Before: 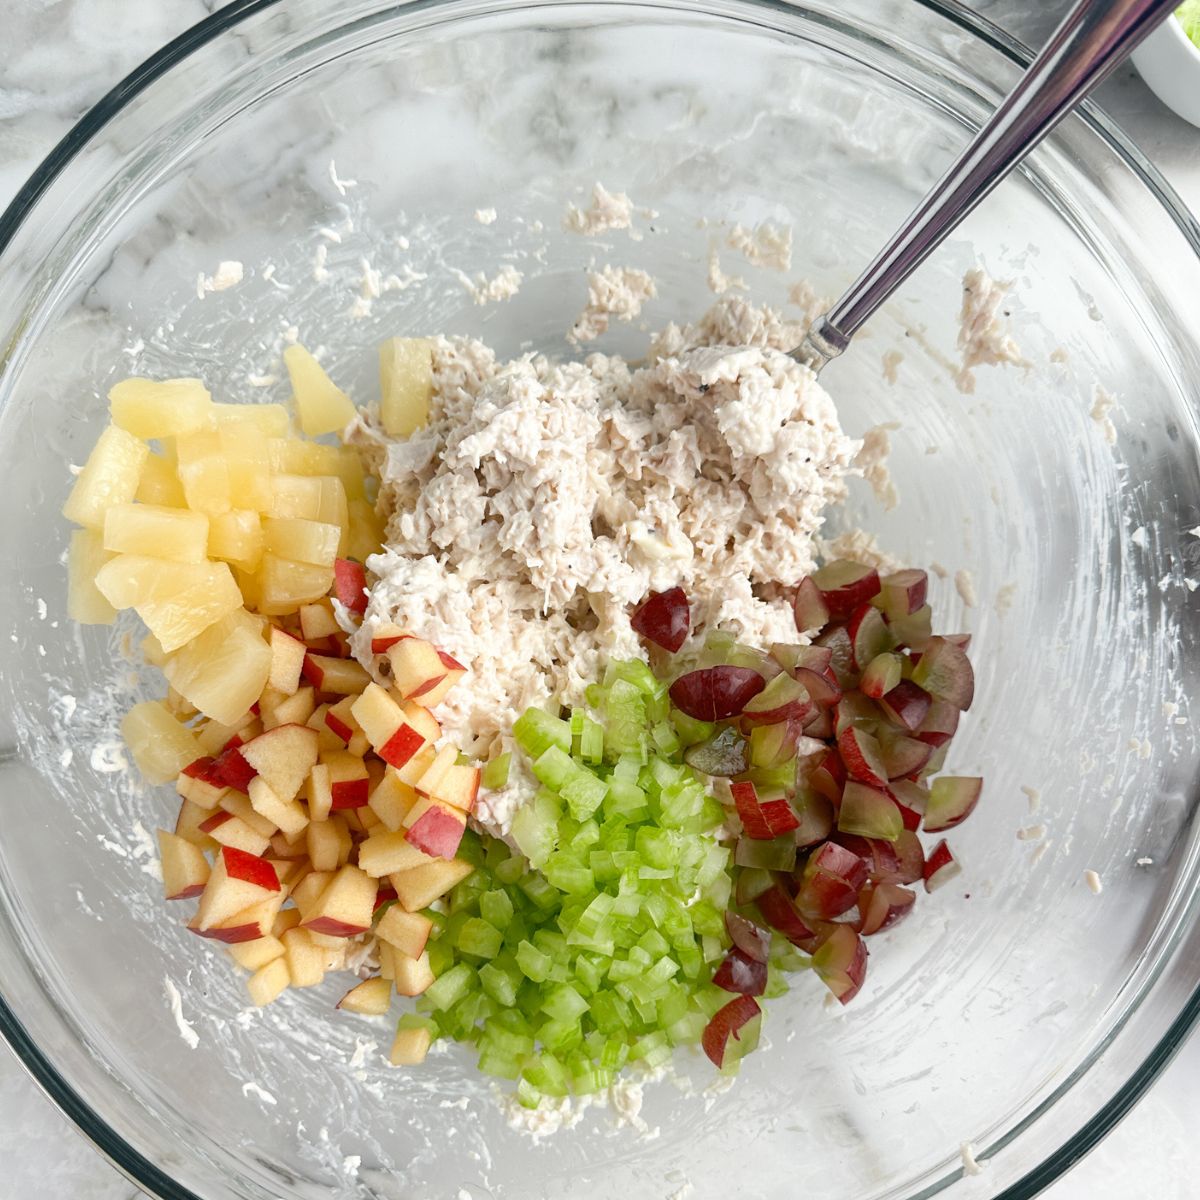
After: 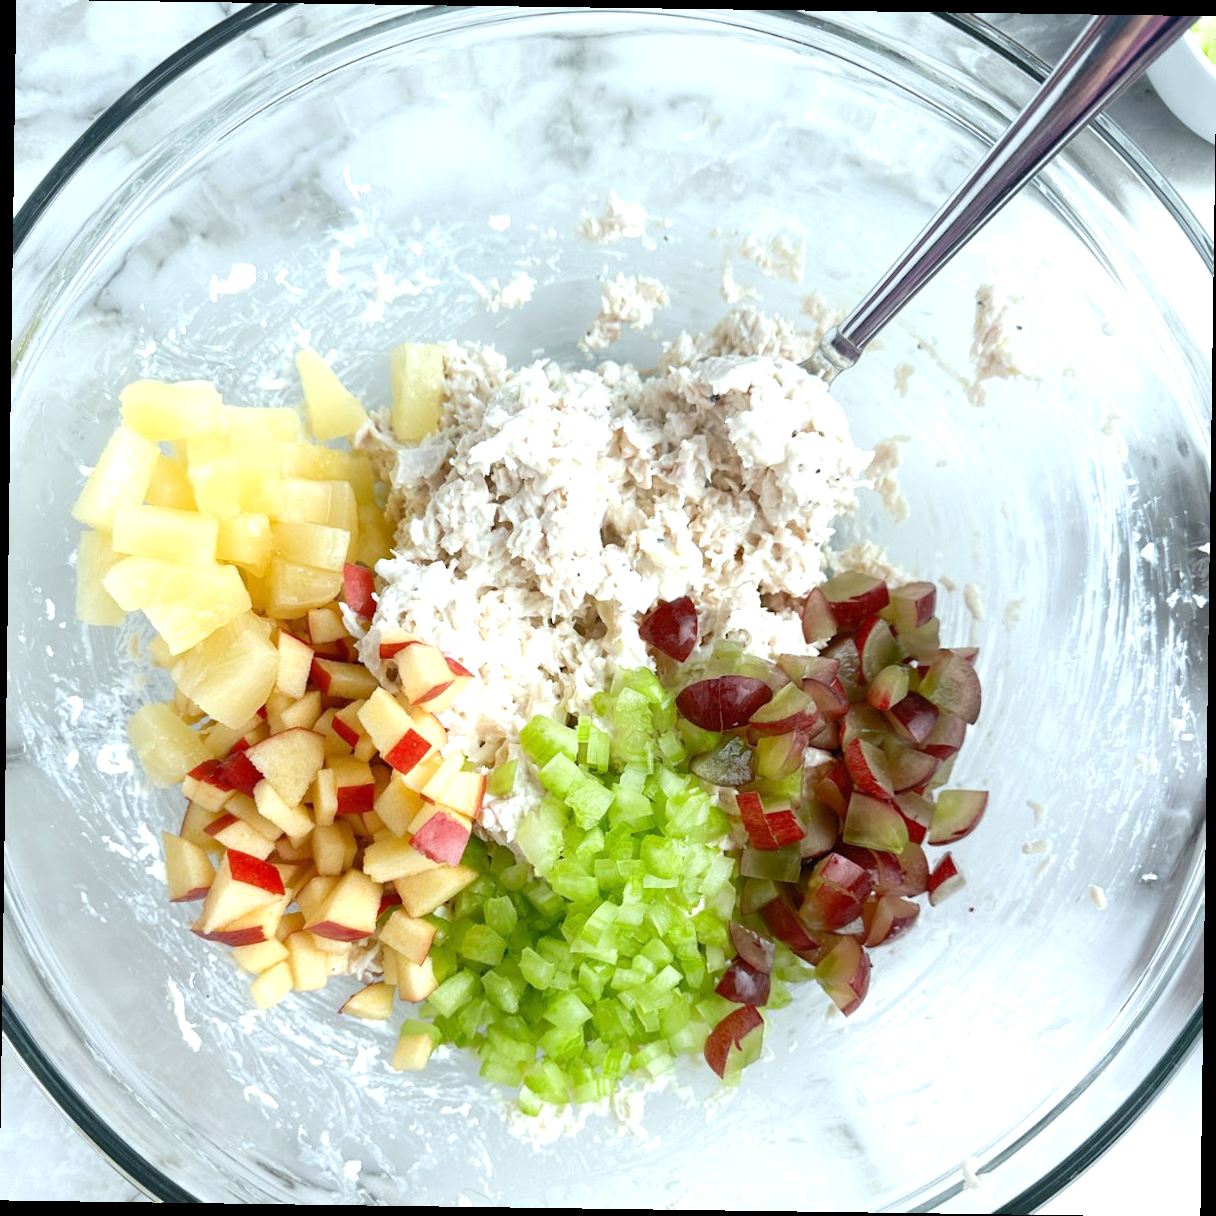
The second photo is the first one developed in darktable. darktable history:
rotate and perspective: rotation 0.8°, automatic cropping off
exposure: exposure 0.559 EV, compensate highlight preservation false
white balance: red 0.925, blue 1.046
